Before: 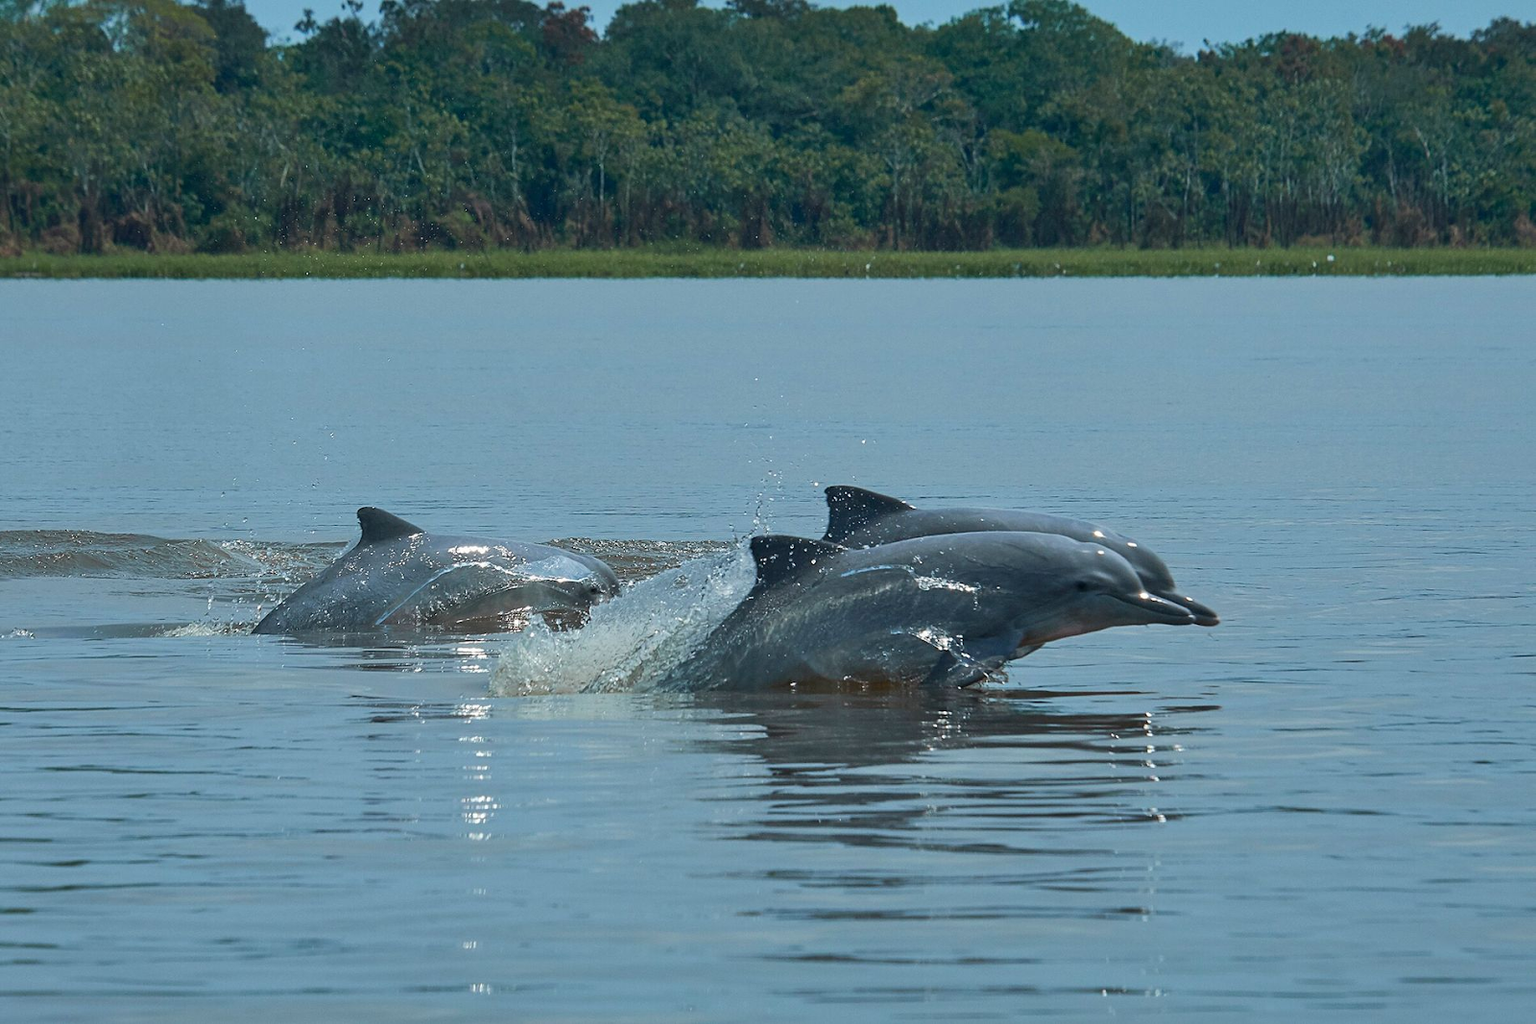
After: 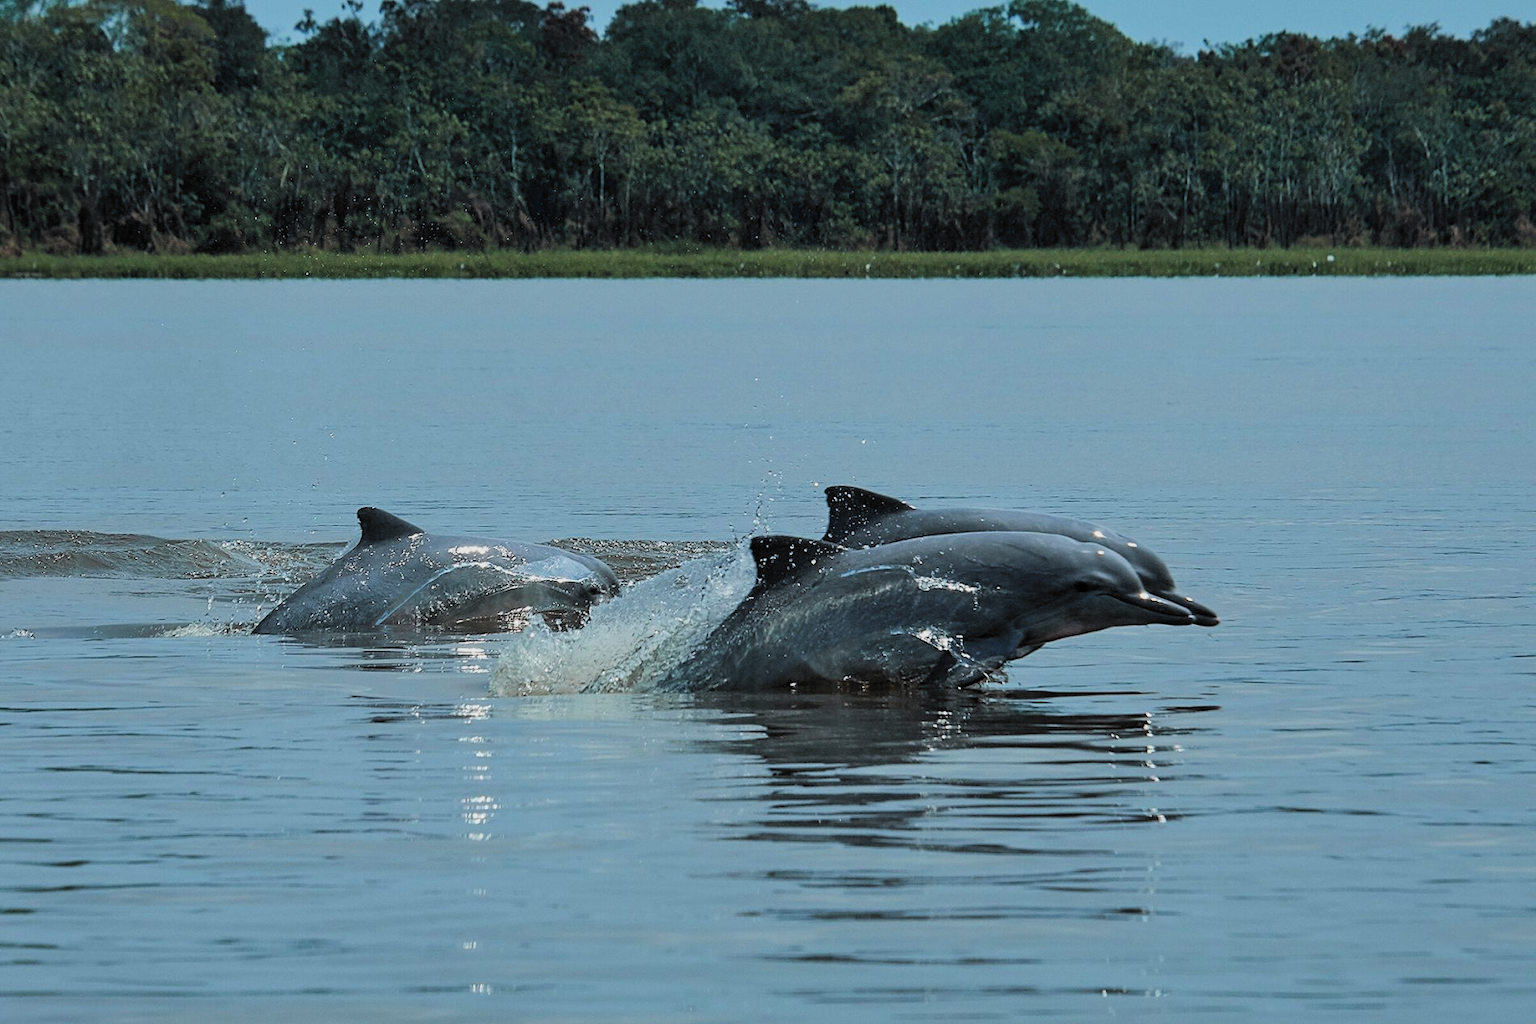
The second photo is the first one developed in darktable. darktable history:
filmic rgb: black relative exposure -5.12 EV, white relative exposure 3.56 EV, hardness 3.16, contrast 1.198, highlights saturation mix -29.09%, color science v6 (2022)
